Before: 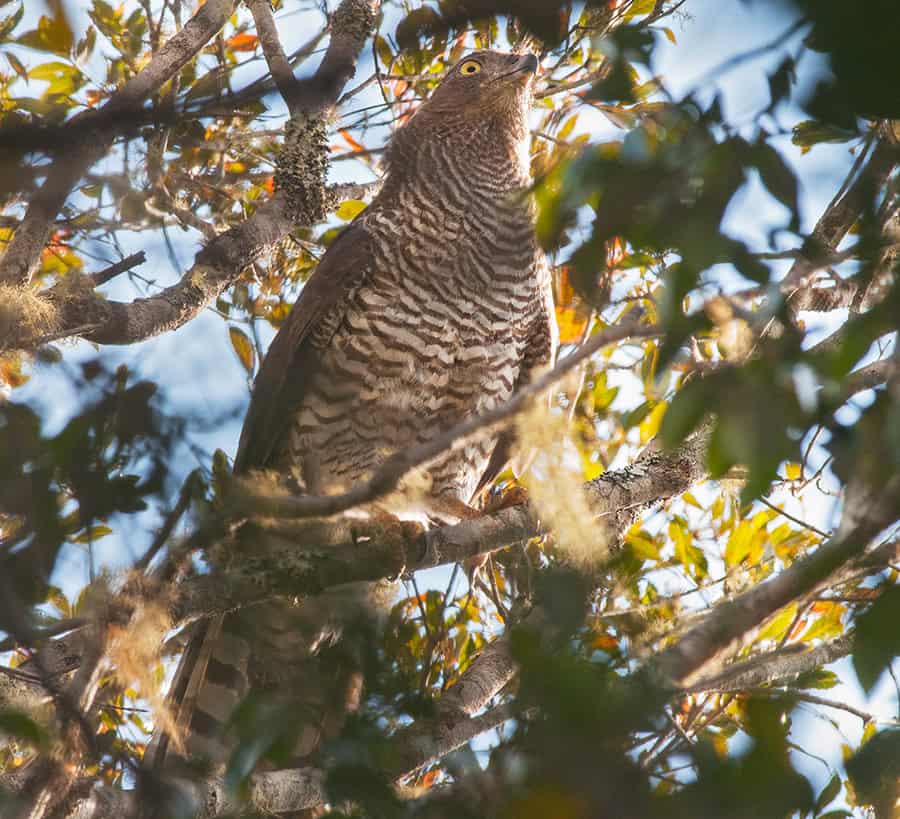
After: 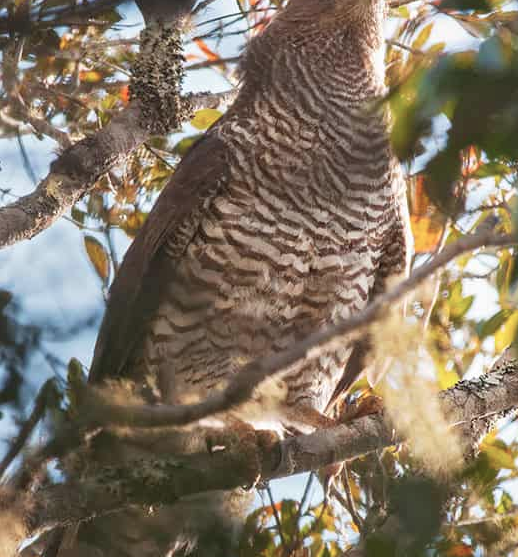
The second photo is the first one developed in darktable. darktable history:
crop: left 16.191%, top 11.215%, right 26.164%, bottom 20.702%
